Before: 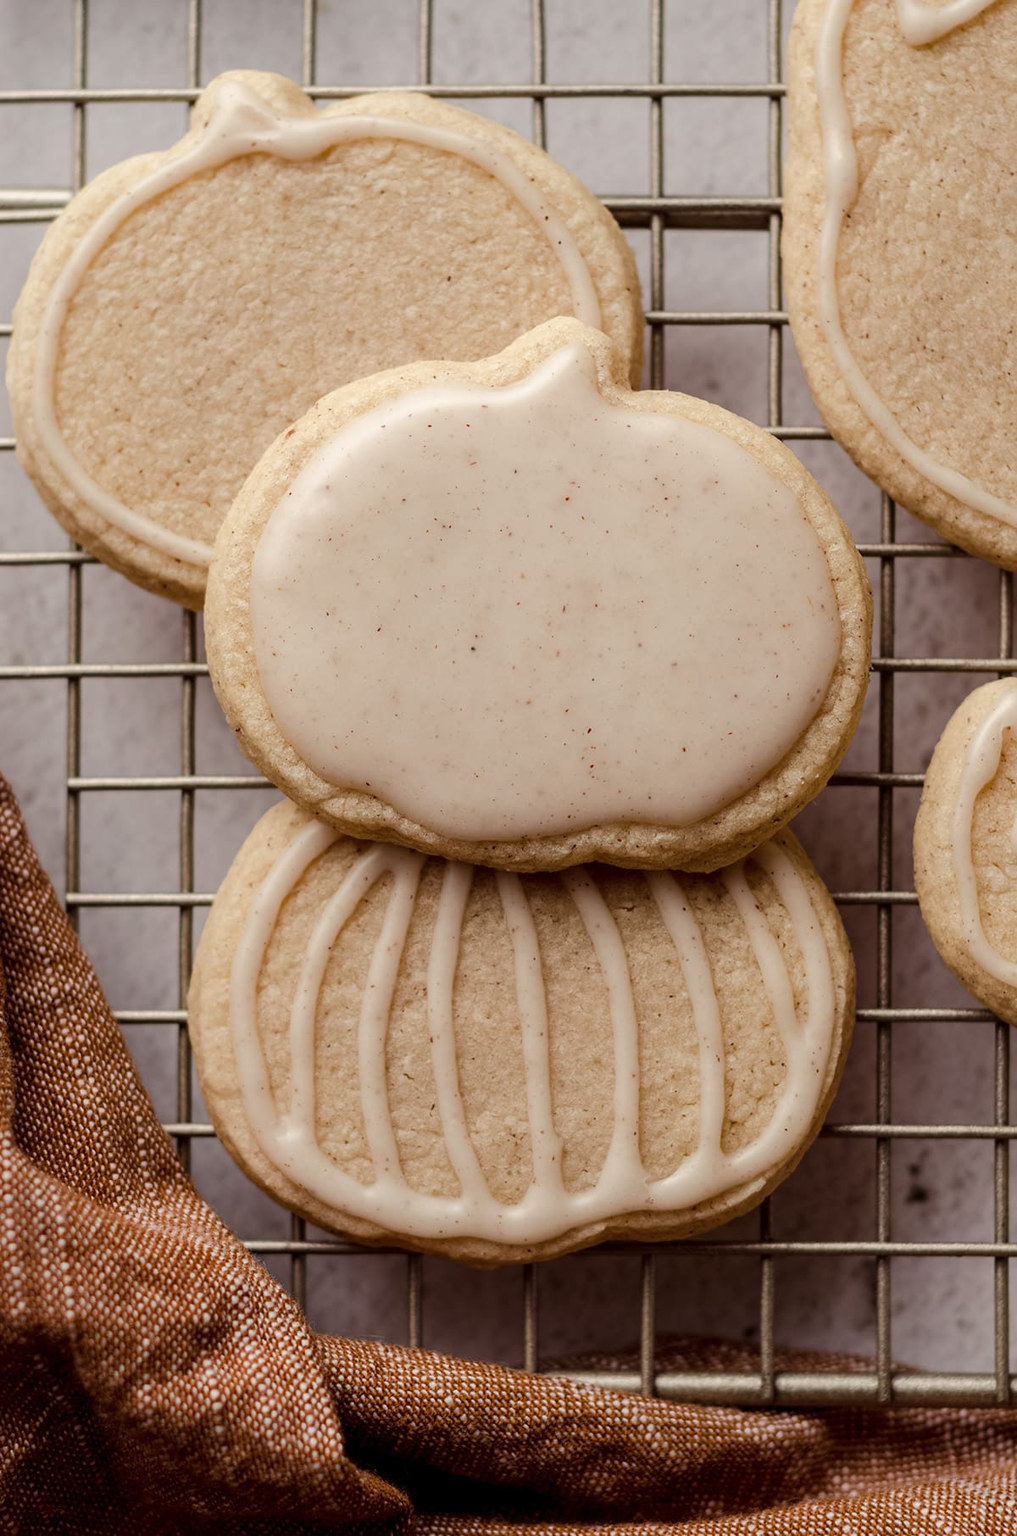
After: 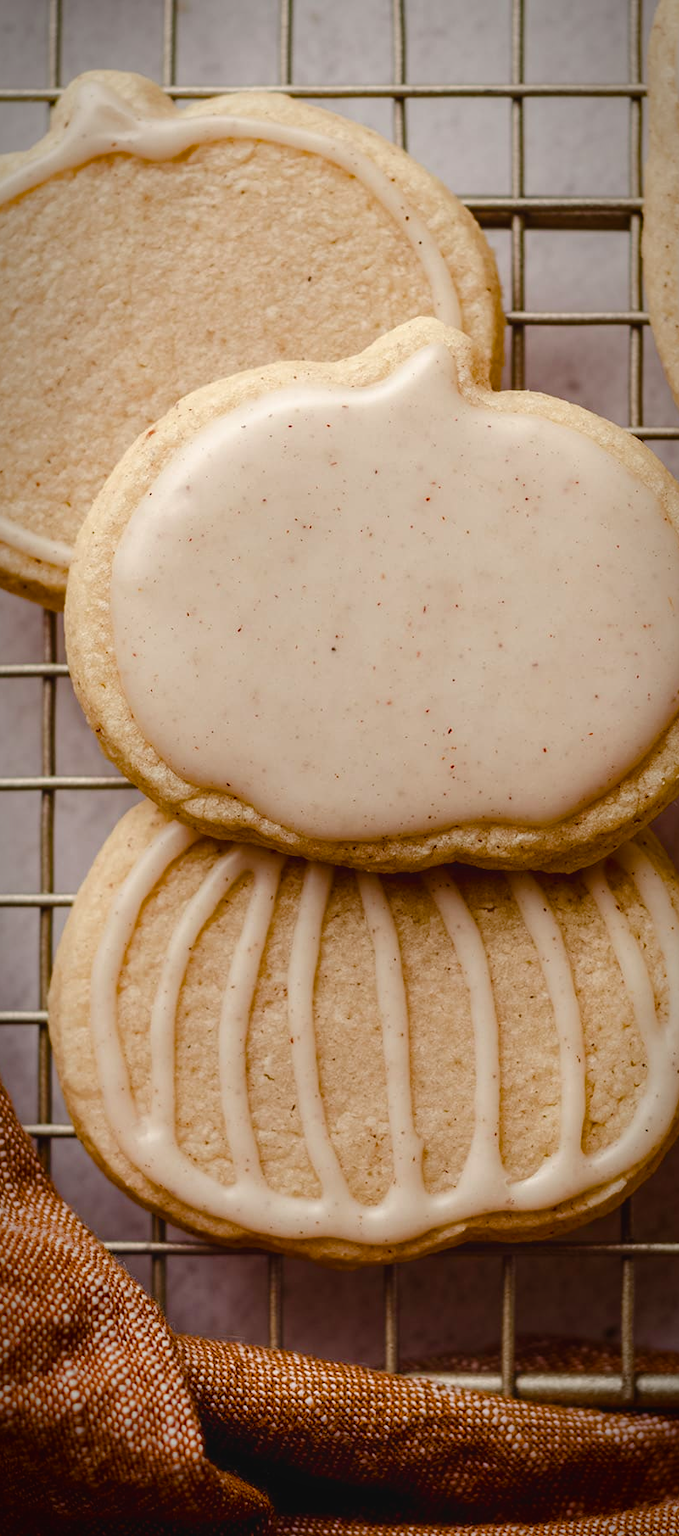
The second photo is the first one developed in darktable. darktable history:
crop and rotate: left 13.807%, right 19.438%
color balance rgb: global offset › luminance 0.473%, perceptual saturation grading › global saturation 44.193%, perceptual saturation grading › highlights -50.232%, perceptual saturation grading › shadows 30.001%, global vibrance 20%
vignetting: saturation 0.054, automatic ratio true
